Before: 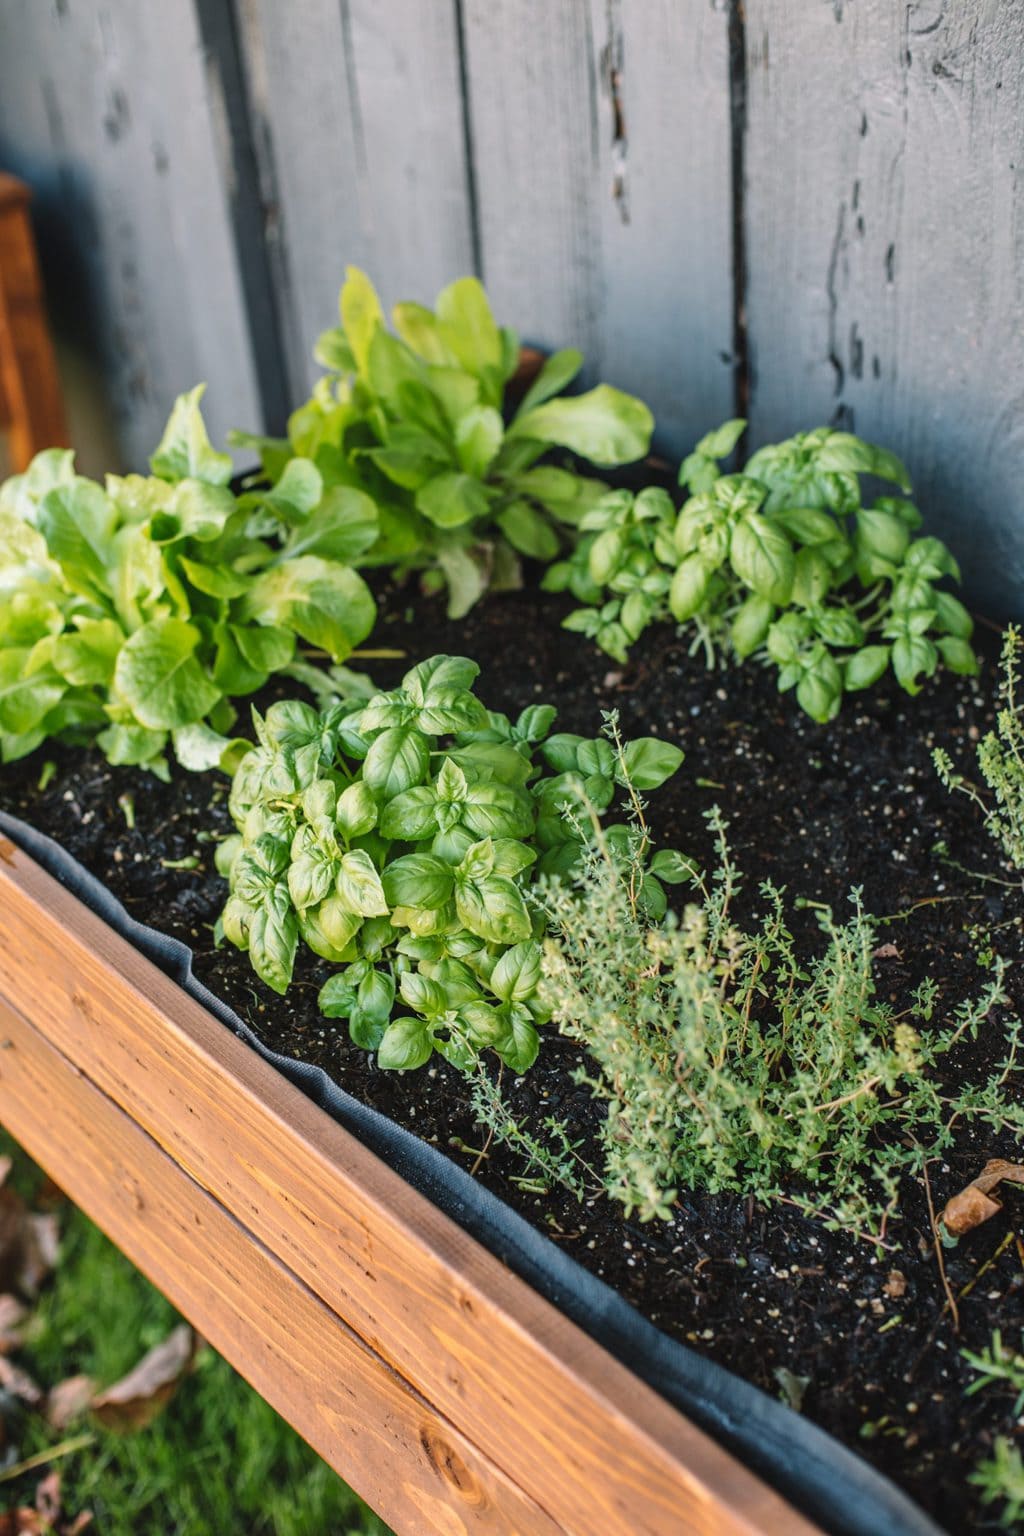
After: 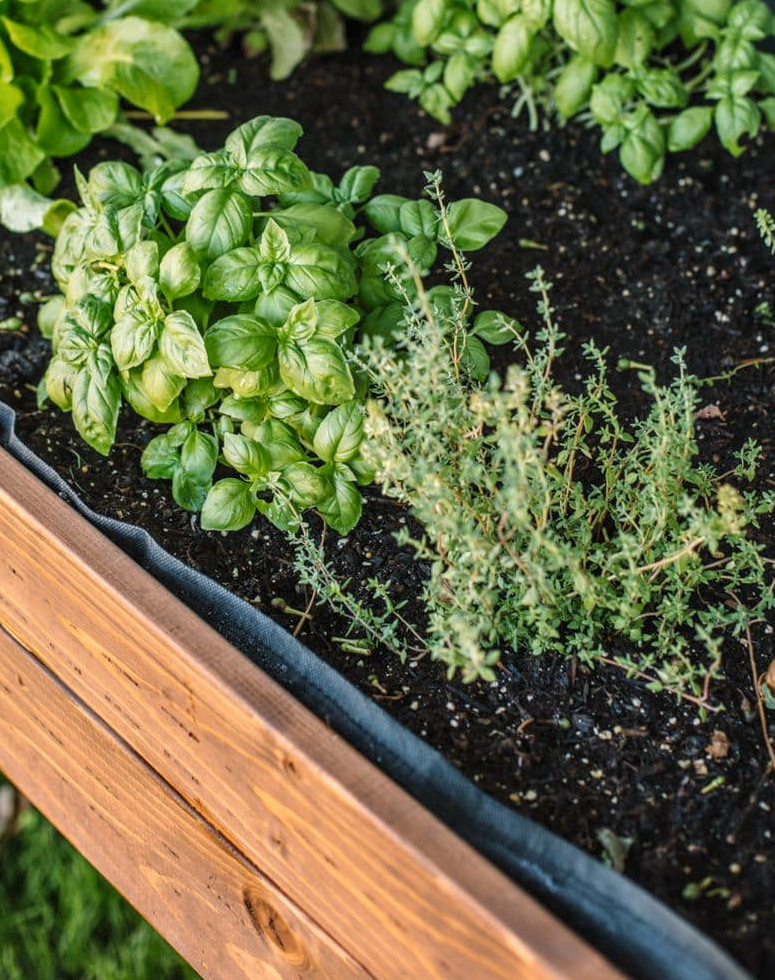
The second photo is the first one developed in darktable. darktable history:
crop and rotate: left 17.299%, top 35.115%, right 7.015%, bottom 1.024%
local contrast: on, module defaults
